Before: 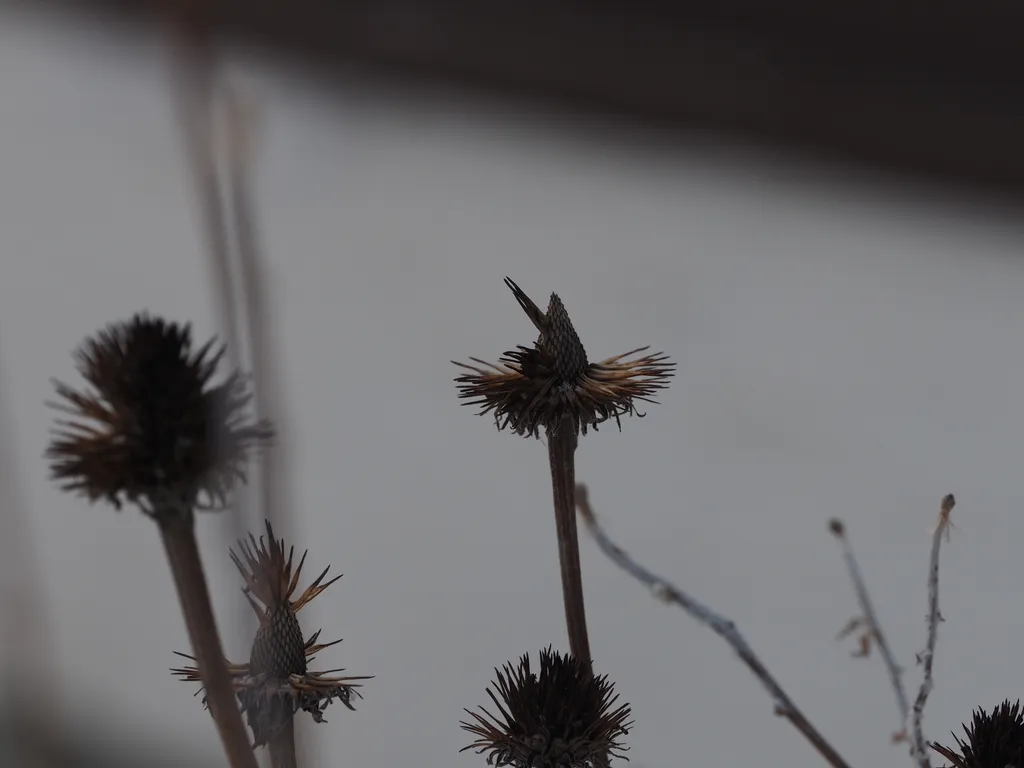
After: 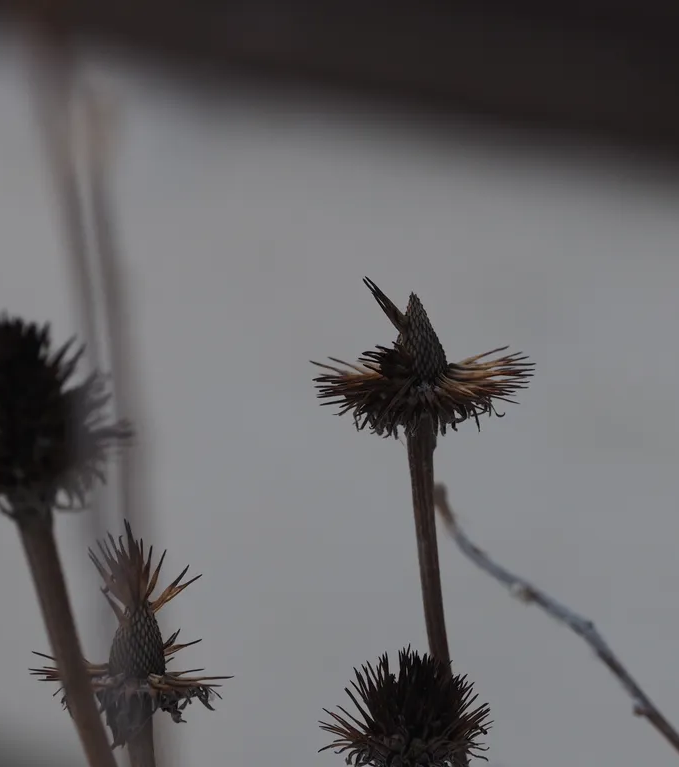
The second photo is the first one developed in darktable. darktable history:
crop and rotate: left 13.864%, right 19.778%
